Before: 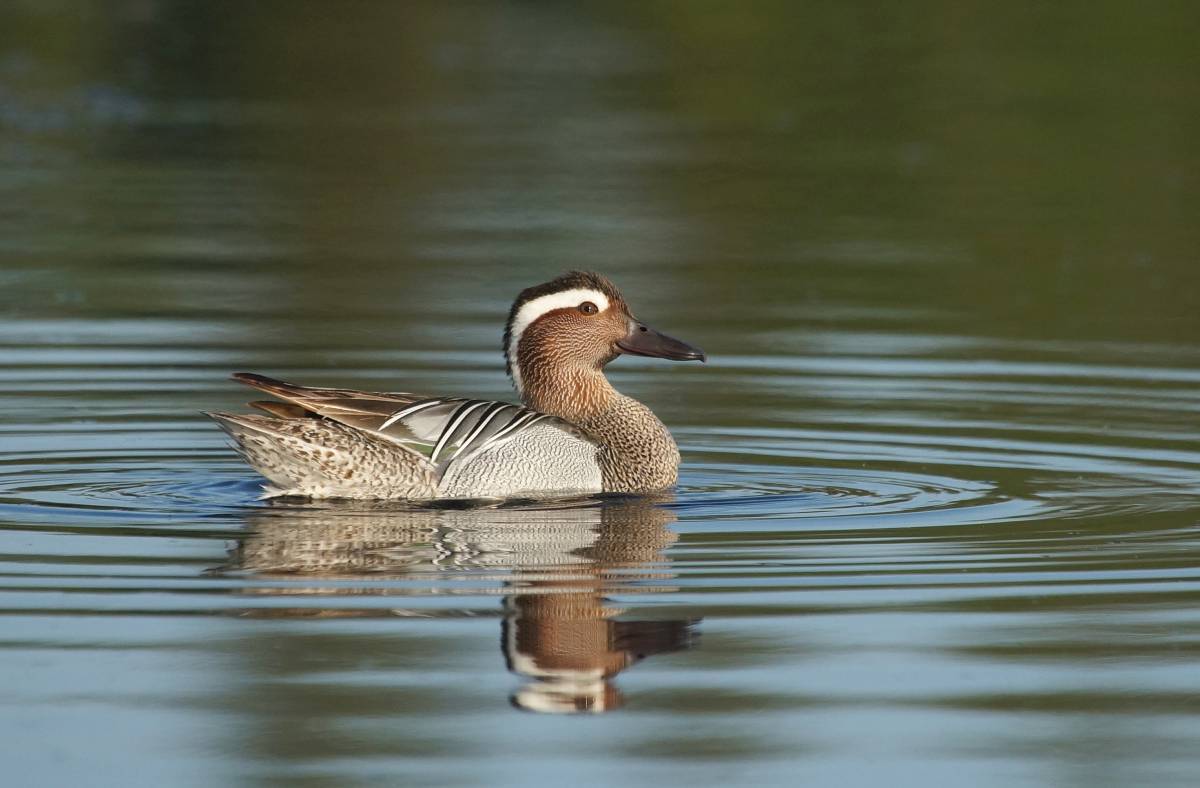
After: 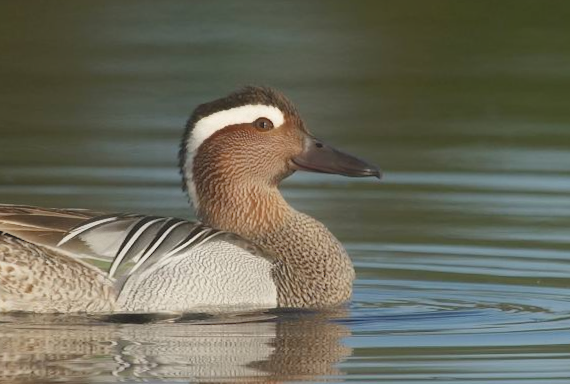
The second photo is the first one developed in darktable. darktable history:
rotate and perspective: rotation 0.074°, lens shift (vertical) 0.096, lens shift (horizontal) -0.041, crop left 0.043, crop right 0.952, crop top 0.024, crop bottom 0.979
contrast equalizer: octaves 7, y [[0.6 ×6], [0.55 ×6], [0 ×6], [0 ×6], [0 ×6]], mix -1
crop: left 25%, top 25%, right 25%, bottom 25%
